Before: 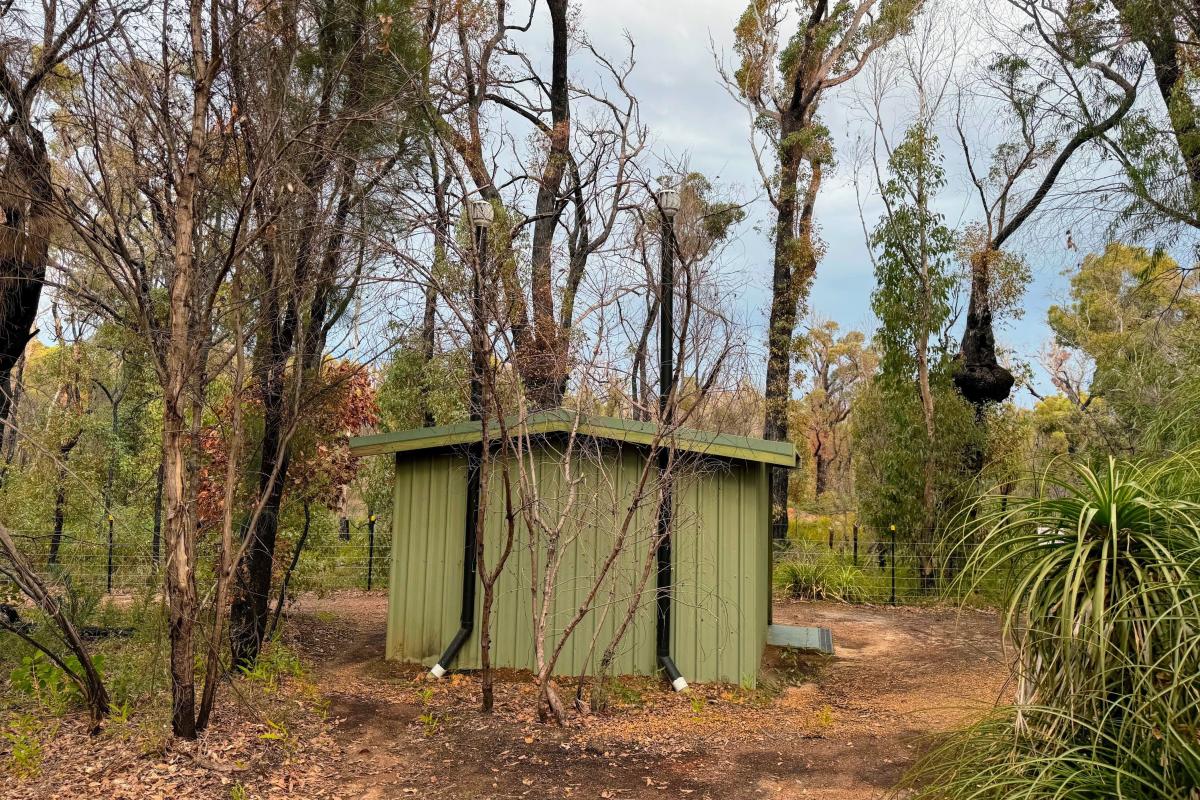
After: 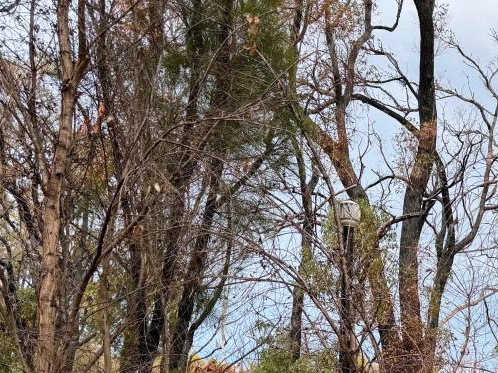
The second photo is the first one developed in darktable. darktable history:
color correction: highlights a* -0.077, highlights b* -6.03, shadows a* -0.131, shadows b* -0.096
crop and rotate: left 11.086%, top 0.116%, right 47.402%, bottom 53.208%
